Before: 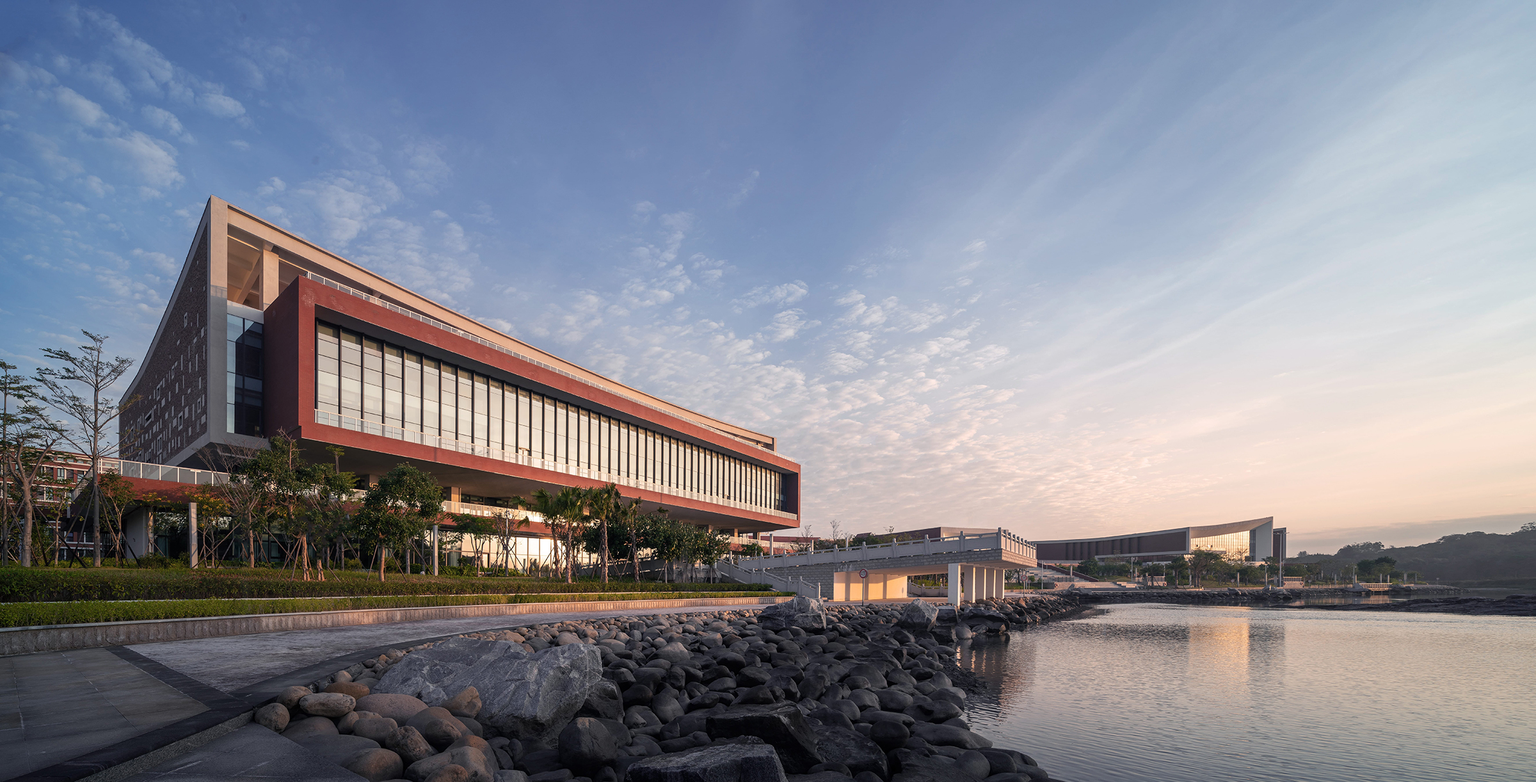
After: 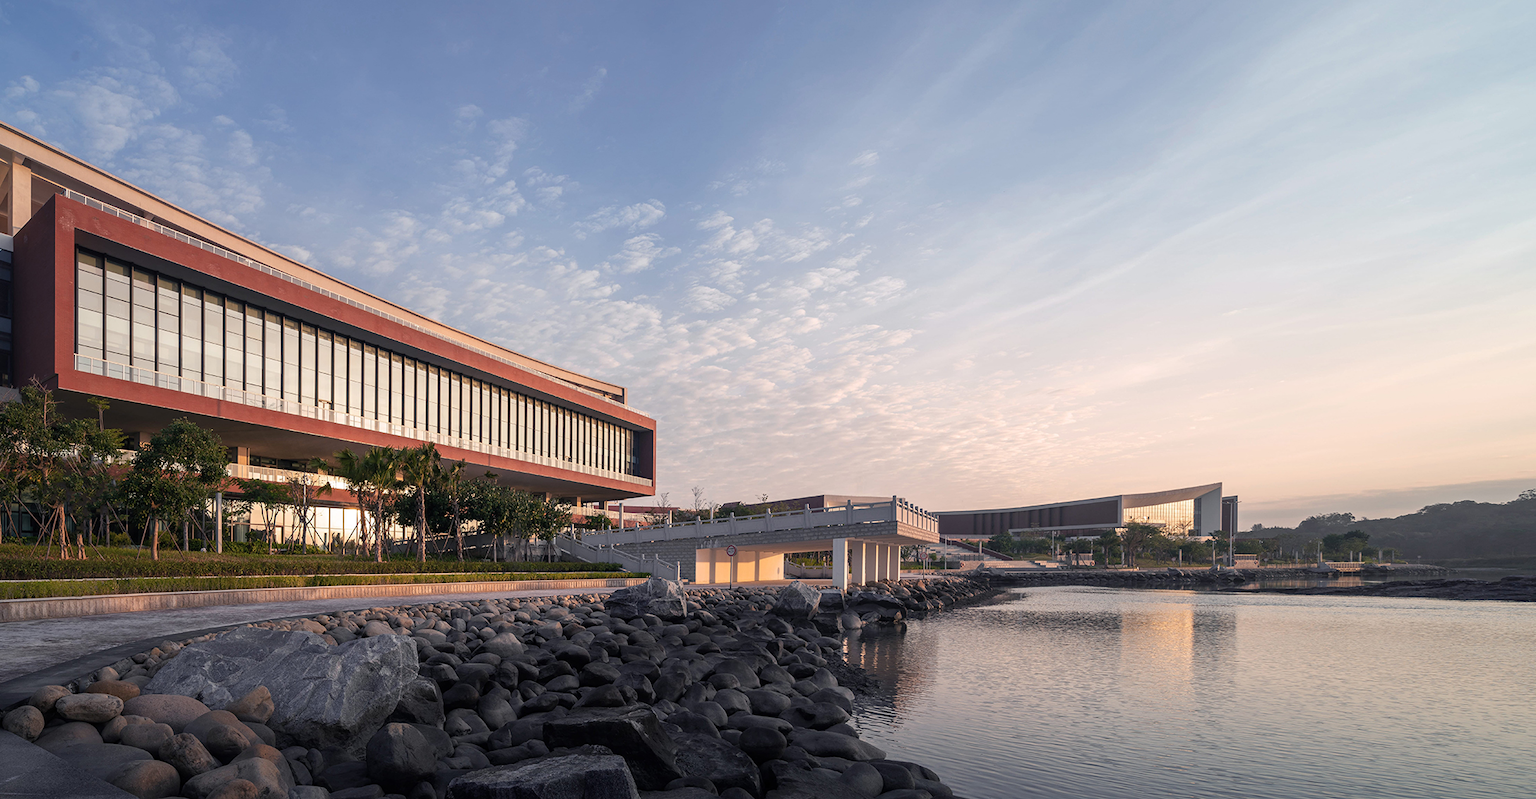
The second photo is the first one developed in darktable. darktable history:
crop: left 16.497%, top 14.648%
